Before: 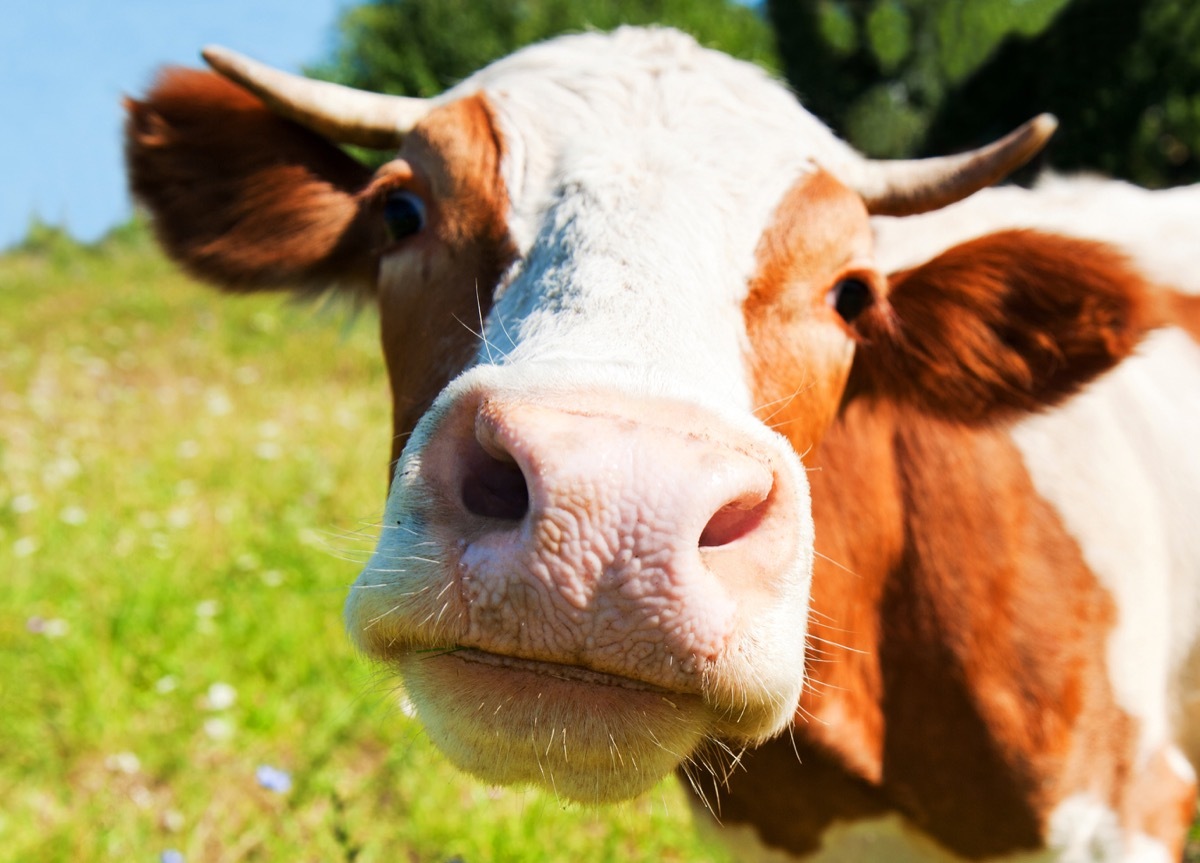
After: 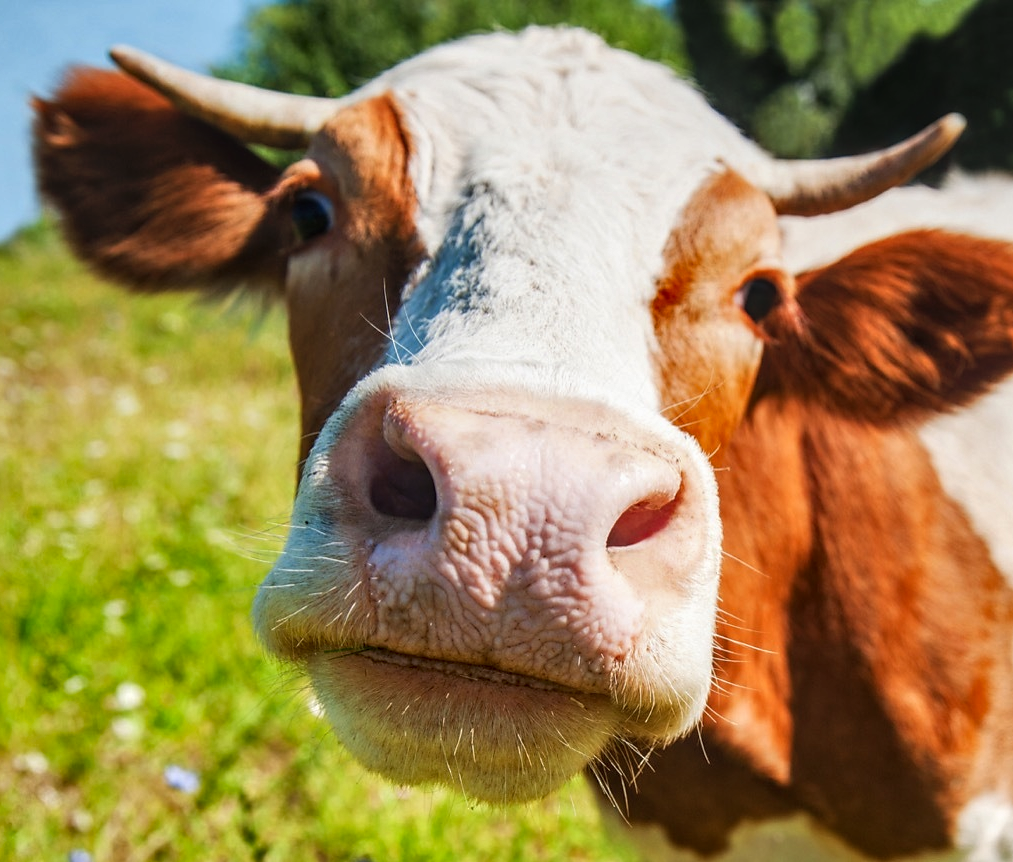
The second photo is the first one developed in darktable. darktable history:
shadows and highlights: radius 116.71, shadows 41.58, highlights -62.19, soften with gaussian
sharpen: radius 1.493, amount 0.408, threshold 1.712
crop: left 7.72%, right 7.786%
local contrast: highlights 4%, shadows 4%, detail 133%
